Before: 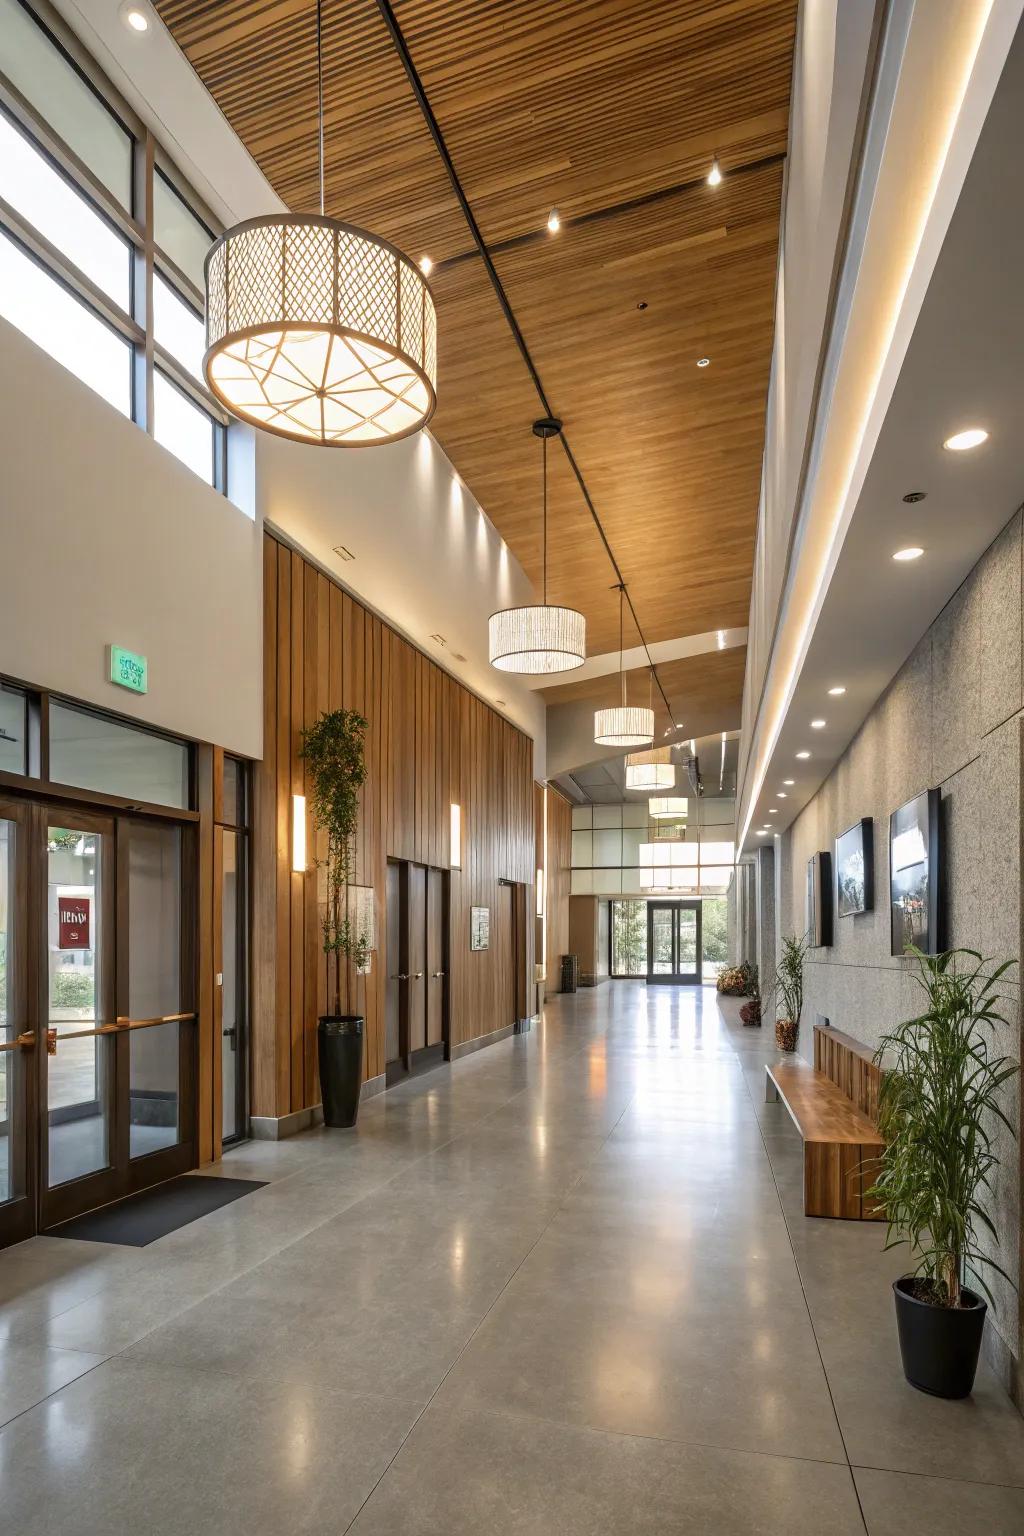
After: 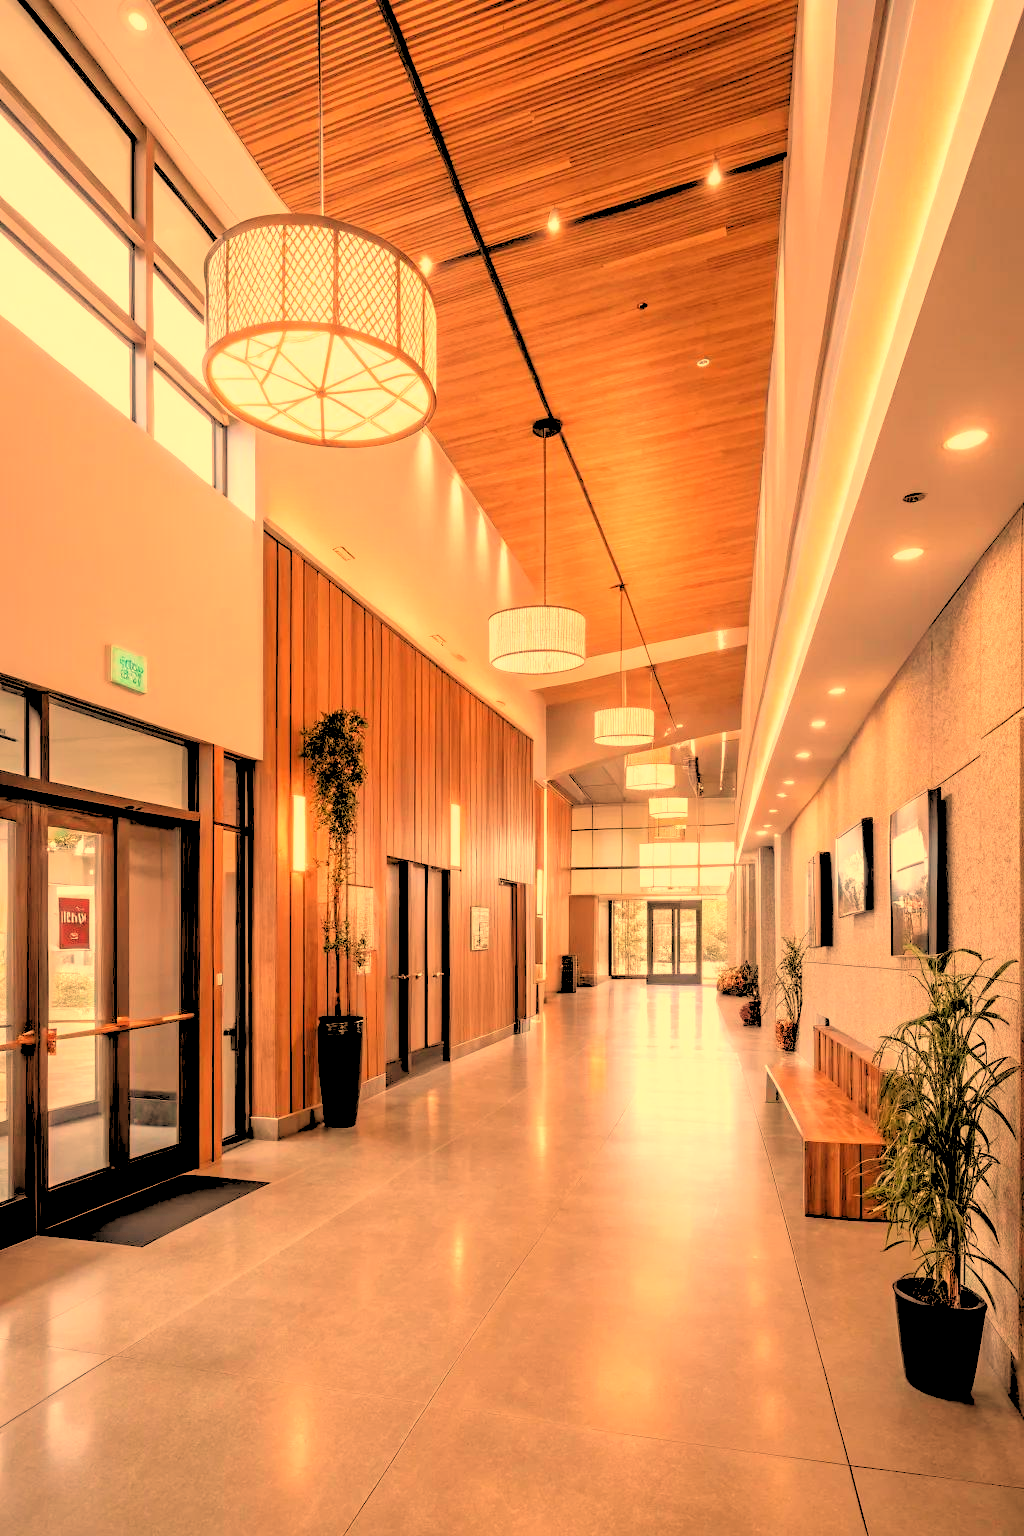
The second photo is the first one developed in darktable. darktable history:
white balance: red 1.467, blue 0.684
rgb levels: levels [[0.027, 0.429, 0.996], [0, 0.5, 1], [0, 0.5, 1]]
